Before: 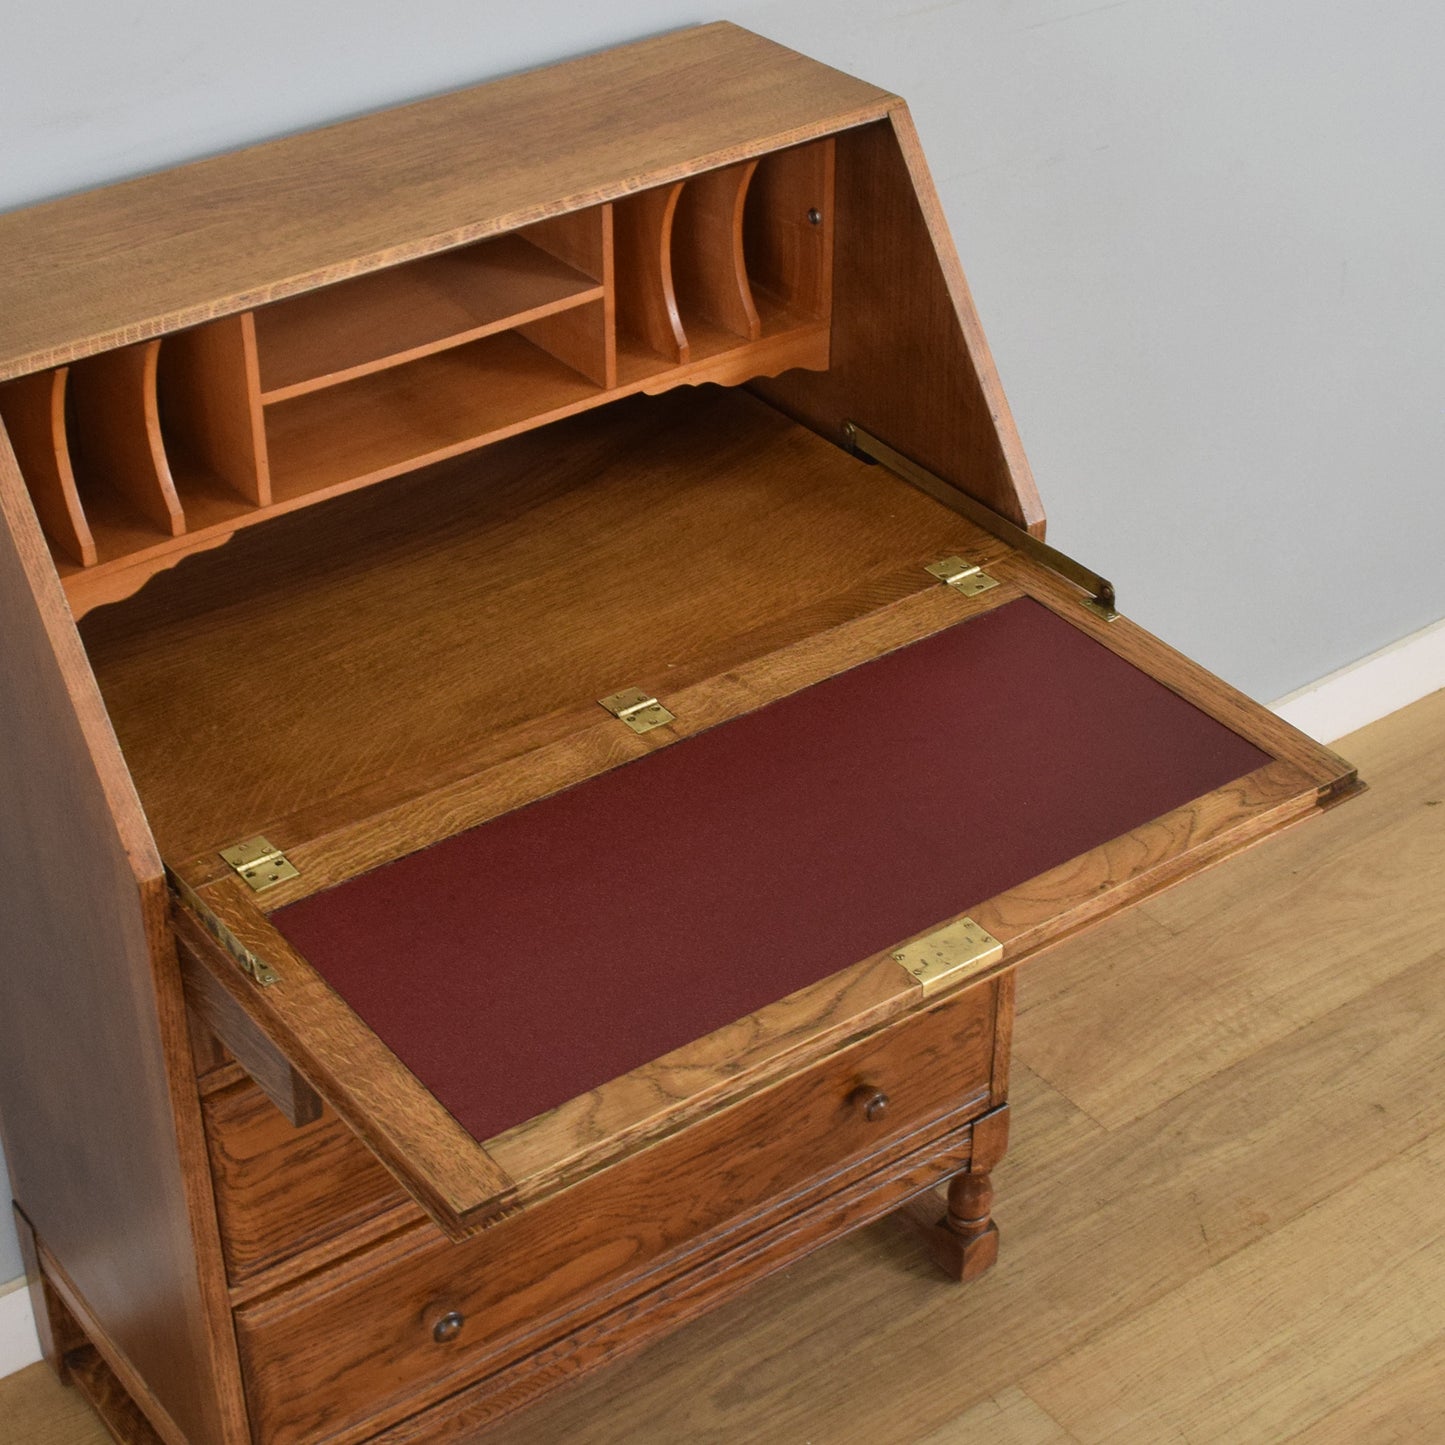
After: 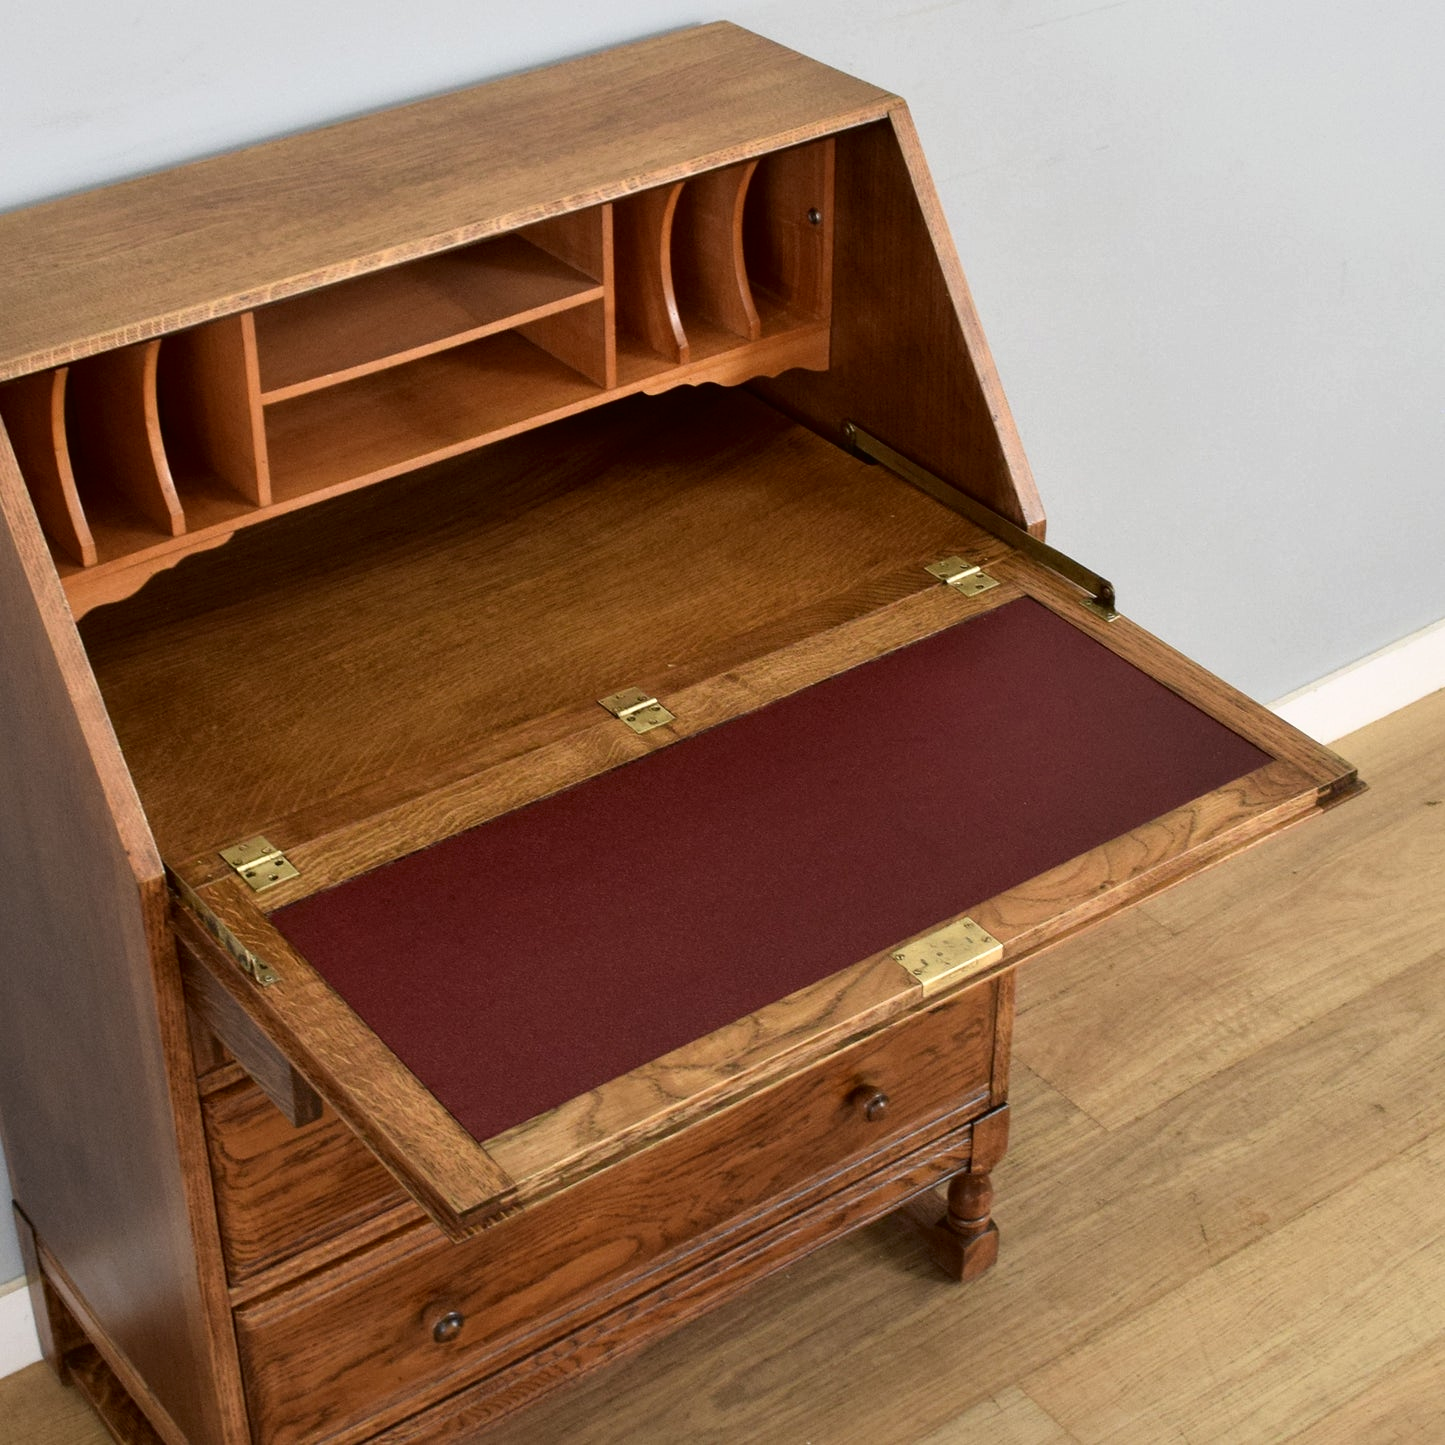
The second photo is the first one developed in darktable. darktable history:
tone curve: curves: ch0 [(0, 0) (0.003, 0.001) (0.011, 0.005) (0.025, 0.01) (0.044, 0.019) (0.069, 0.029) (0.1, 0.042) (0.136, 0.078) (0.177, 0.129) (0.224, 0.182) (0.277, 0.246) (0.335, 0.318) (0.399, 0.396) (0.468, 0.481) (0.543, 0.573) (0.623, 0.672) (0.709, 0.777) (0.801, 0.881) (0.898, 0.975) (1, 1)], color space Lab, independent channels, preserve colors none
